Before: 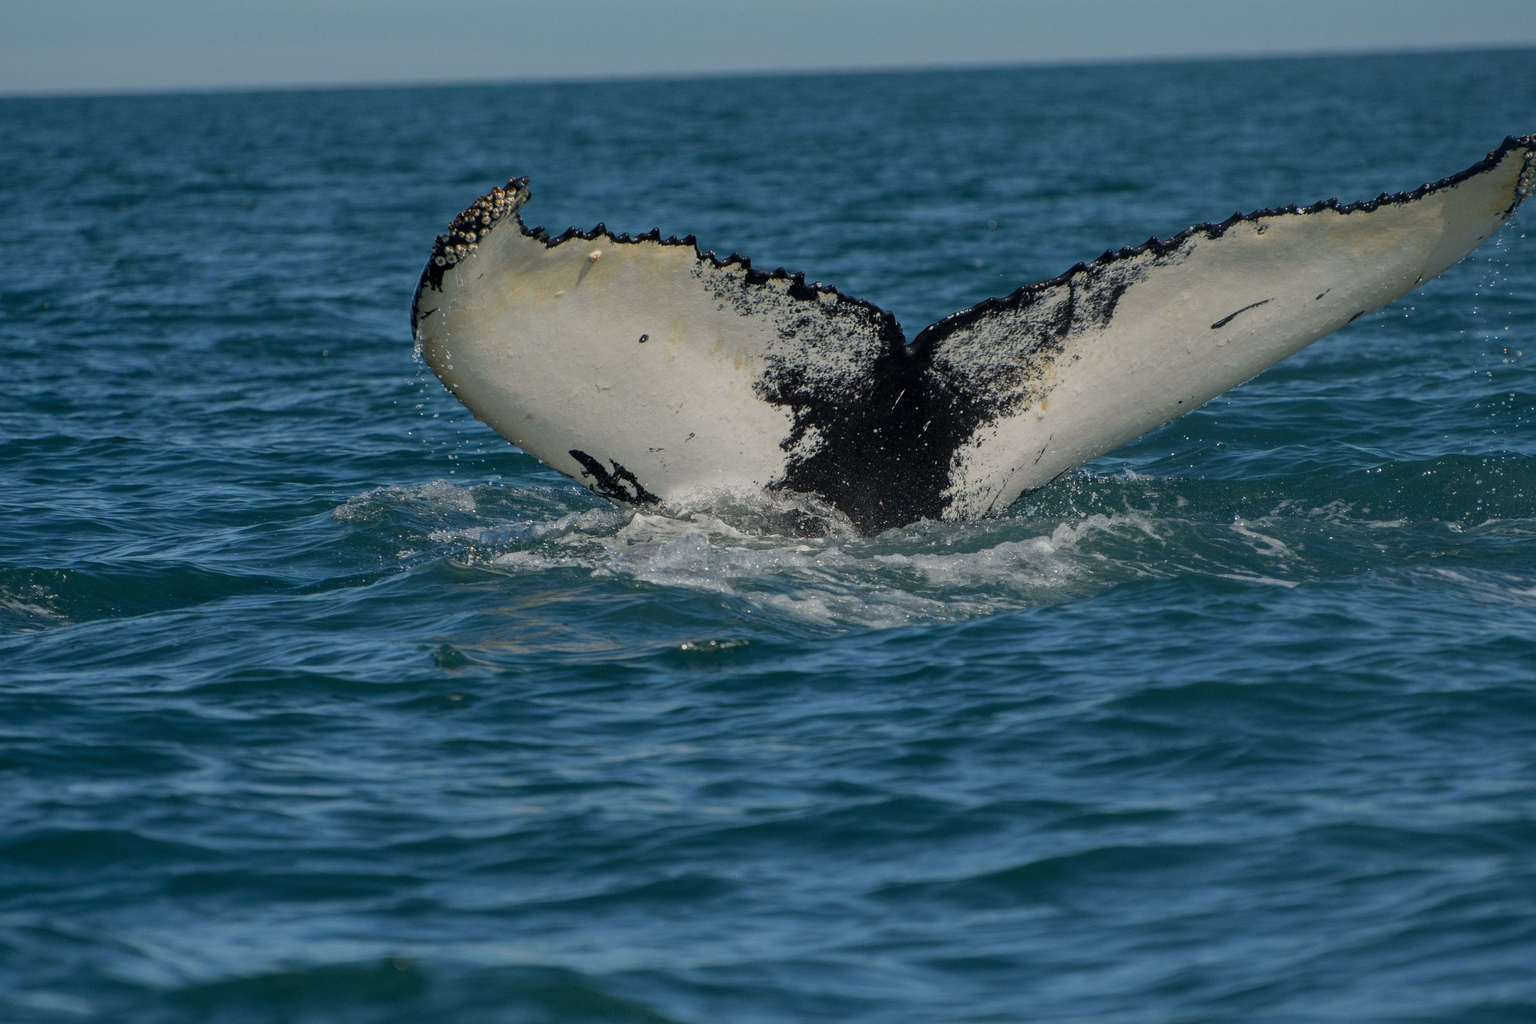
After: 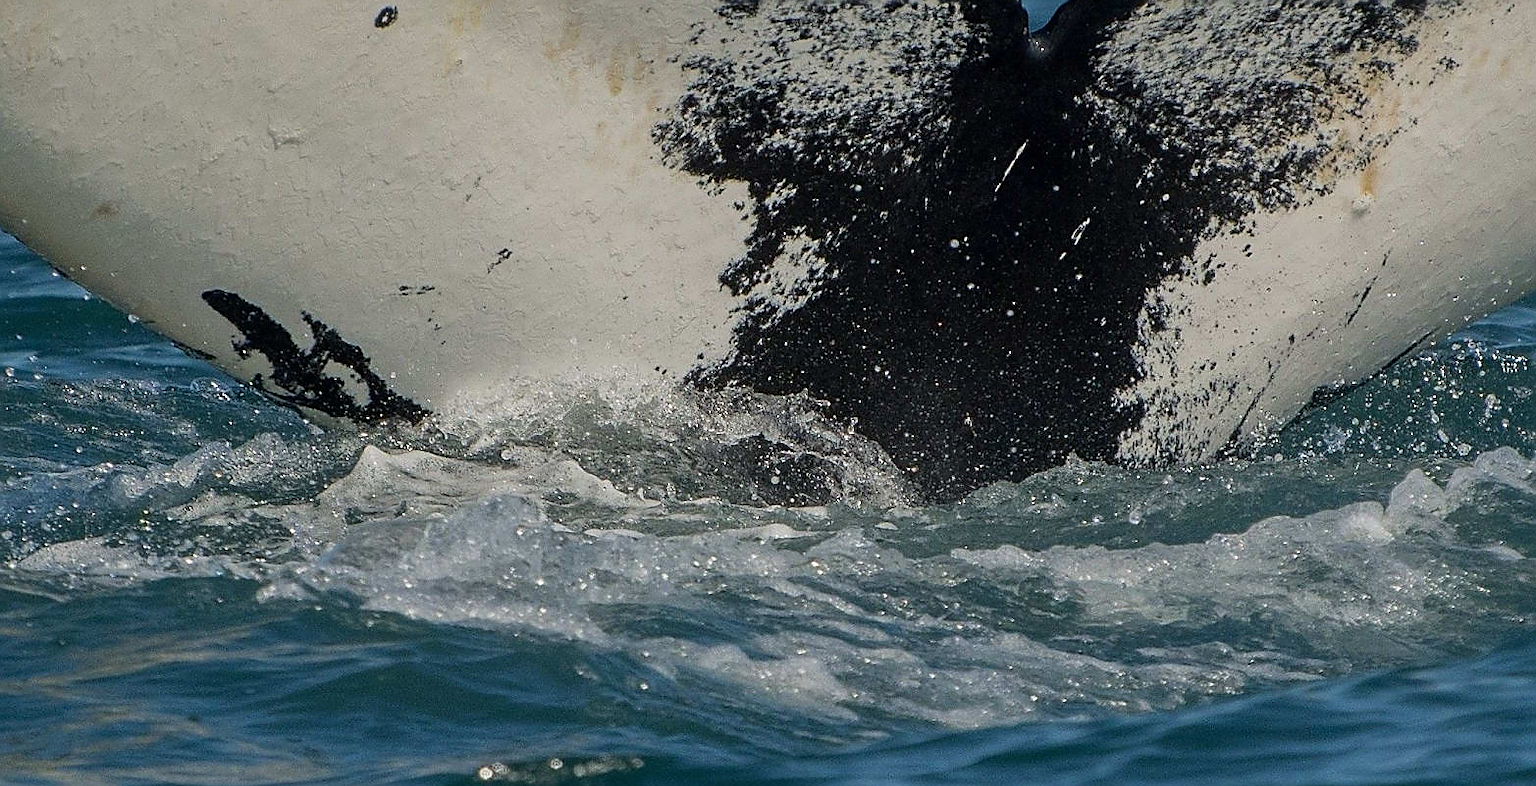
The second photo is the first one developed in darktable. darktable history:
crop: left 31.689%, top 32.386%, right 27.551%, bottom 36.294%
sharpen: radius 1.4, amount 1.251, threshold 0.833
